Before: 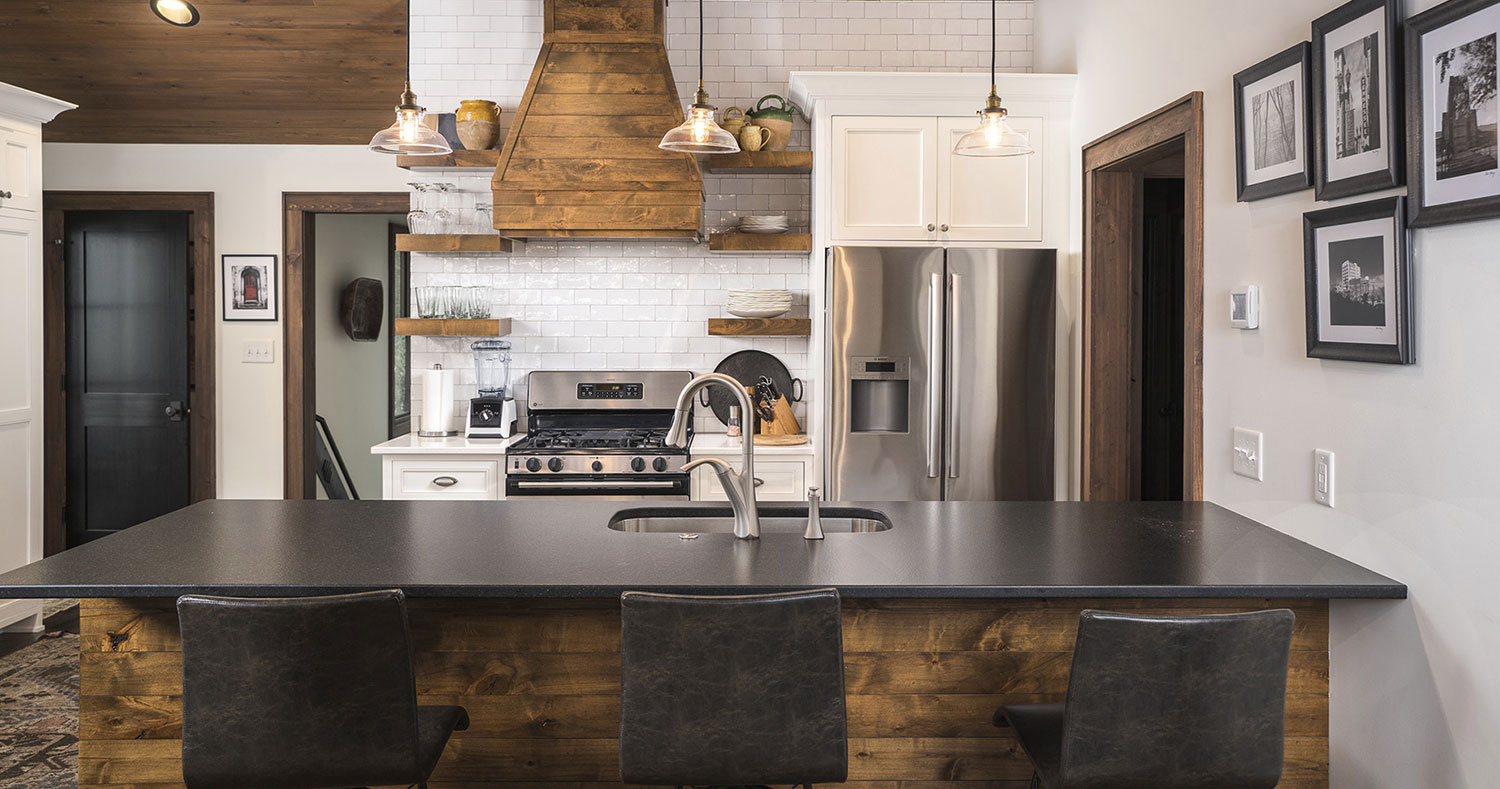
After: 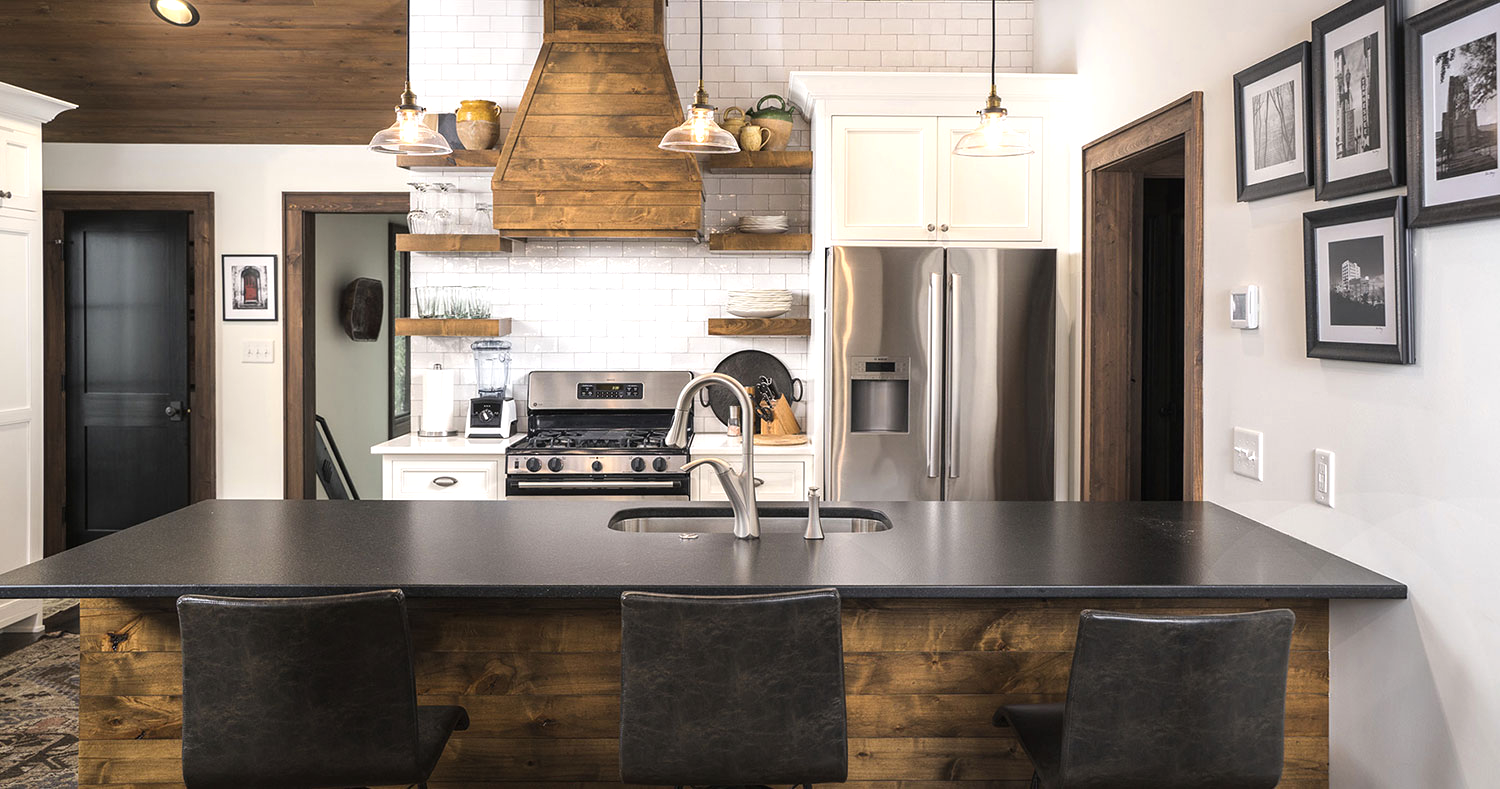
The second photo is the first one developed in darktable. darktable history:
tone equalizer: -8 EV -0.434 EV, -7 EV -0.416 EV, -6 EV -0.31 EV, -5 EV -0.227 EV, -3 EV 0.206 EV, -2 EV 0.322 EV, -1 EV 0.378 EV, +0 EV 0.4 EV, mask exposure compensation -0.489 EV
